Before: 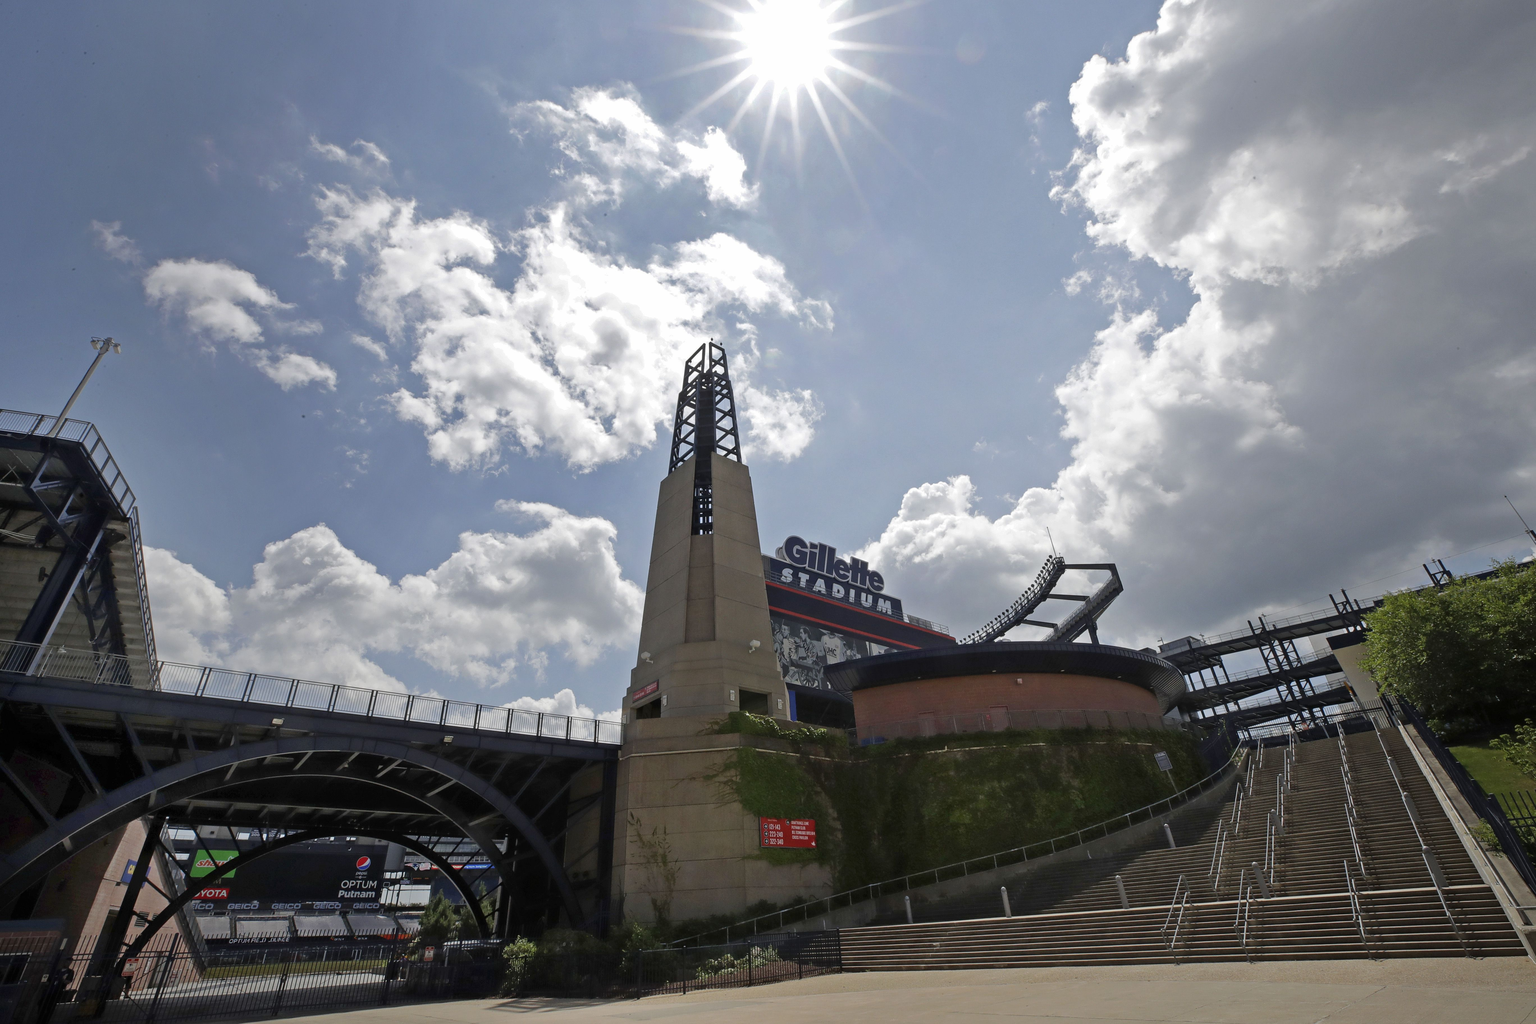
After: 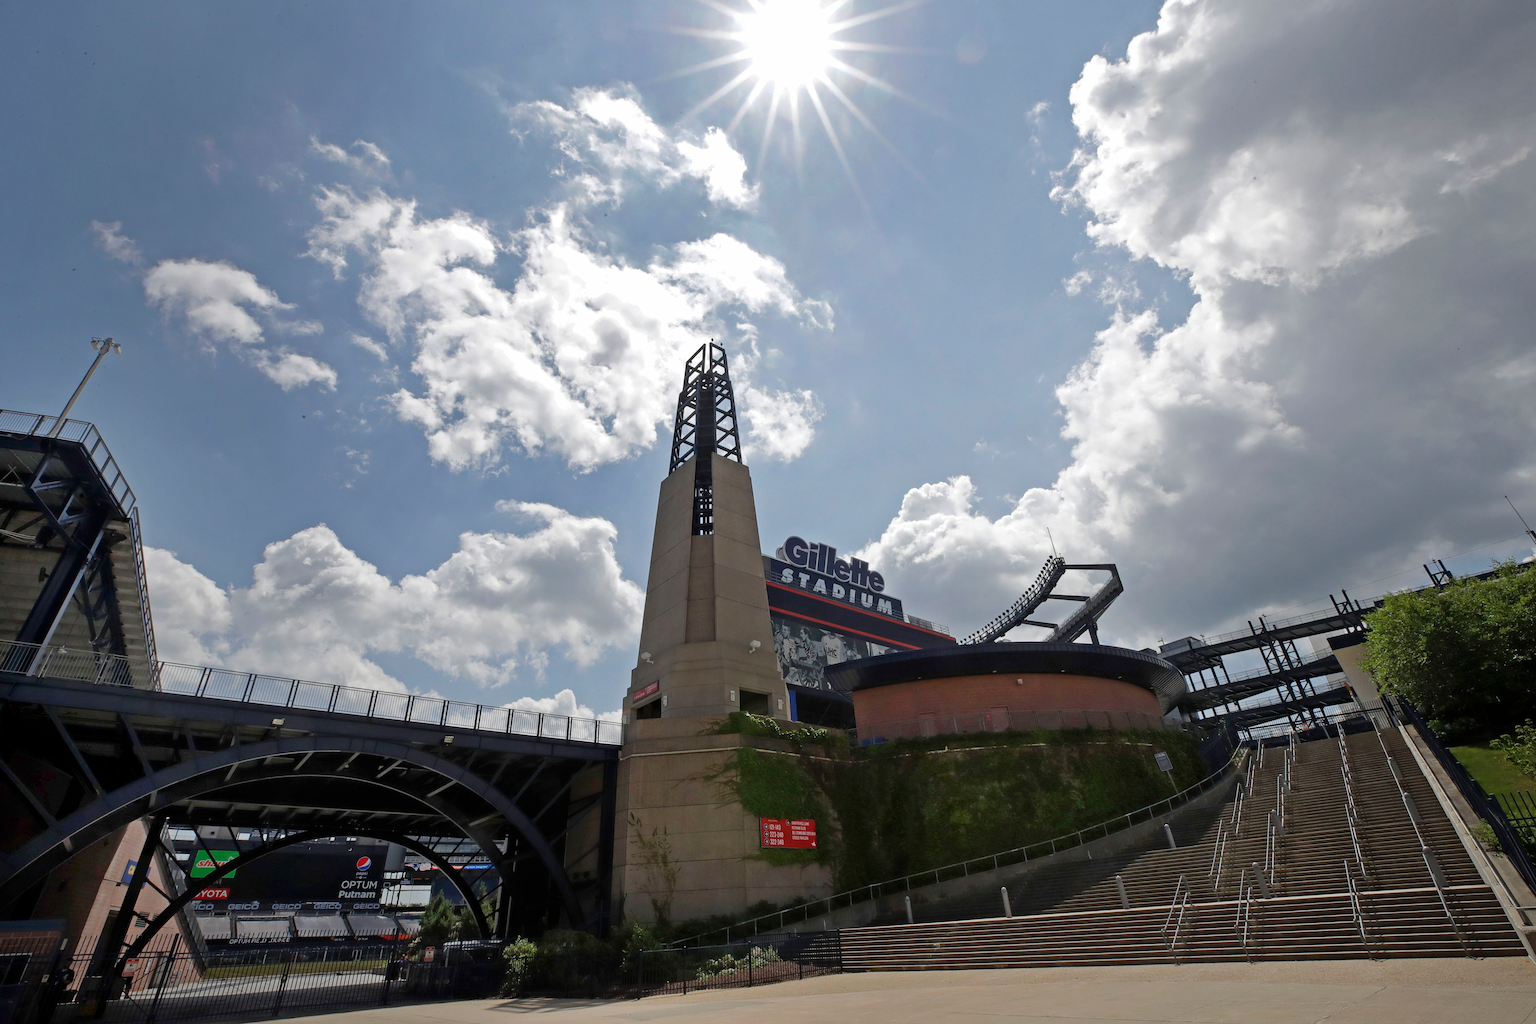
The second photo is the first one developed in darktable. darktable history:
color calibration: illuminant same as pipeline (D50), x 0.346, y 0.359, temperature 4977.45 K, saturation algorithm version 1 (2020)
